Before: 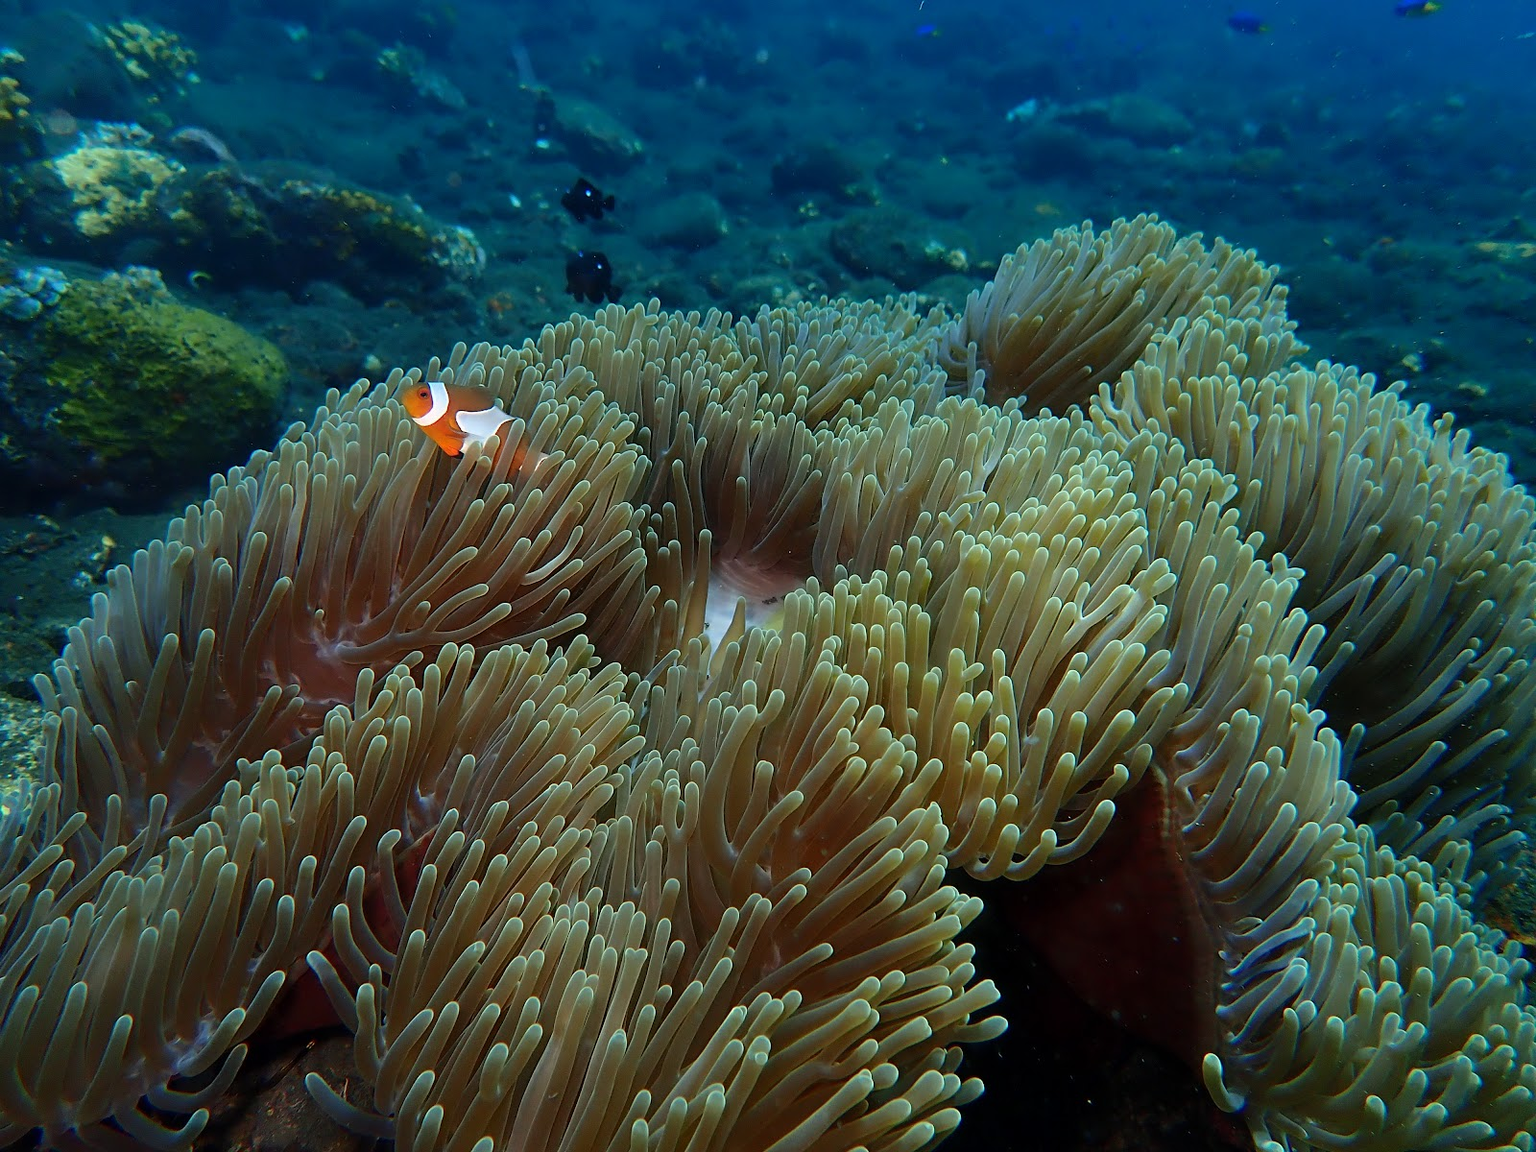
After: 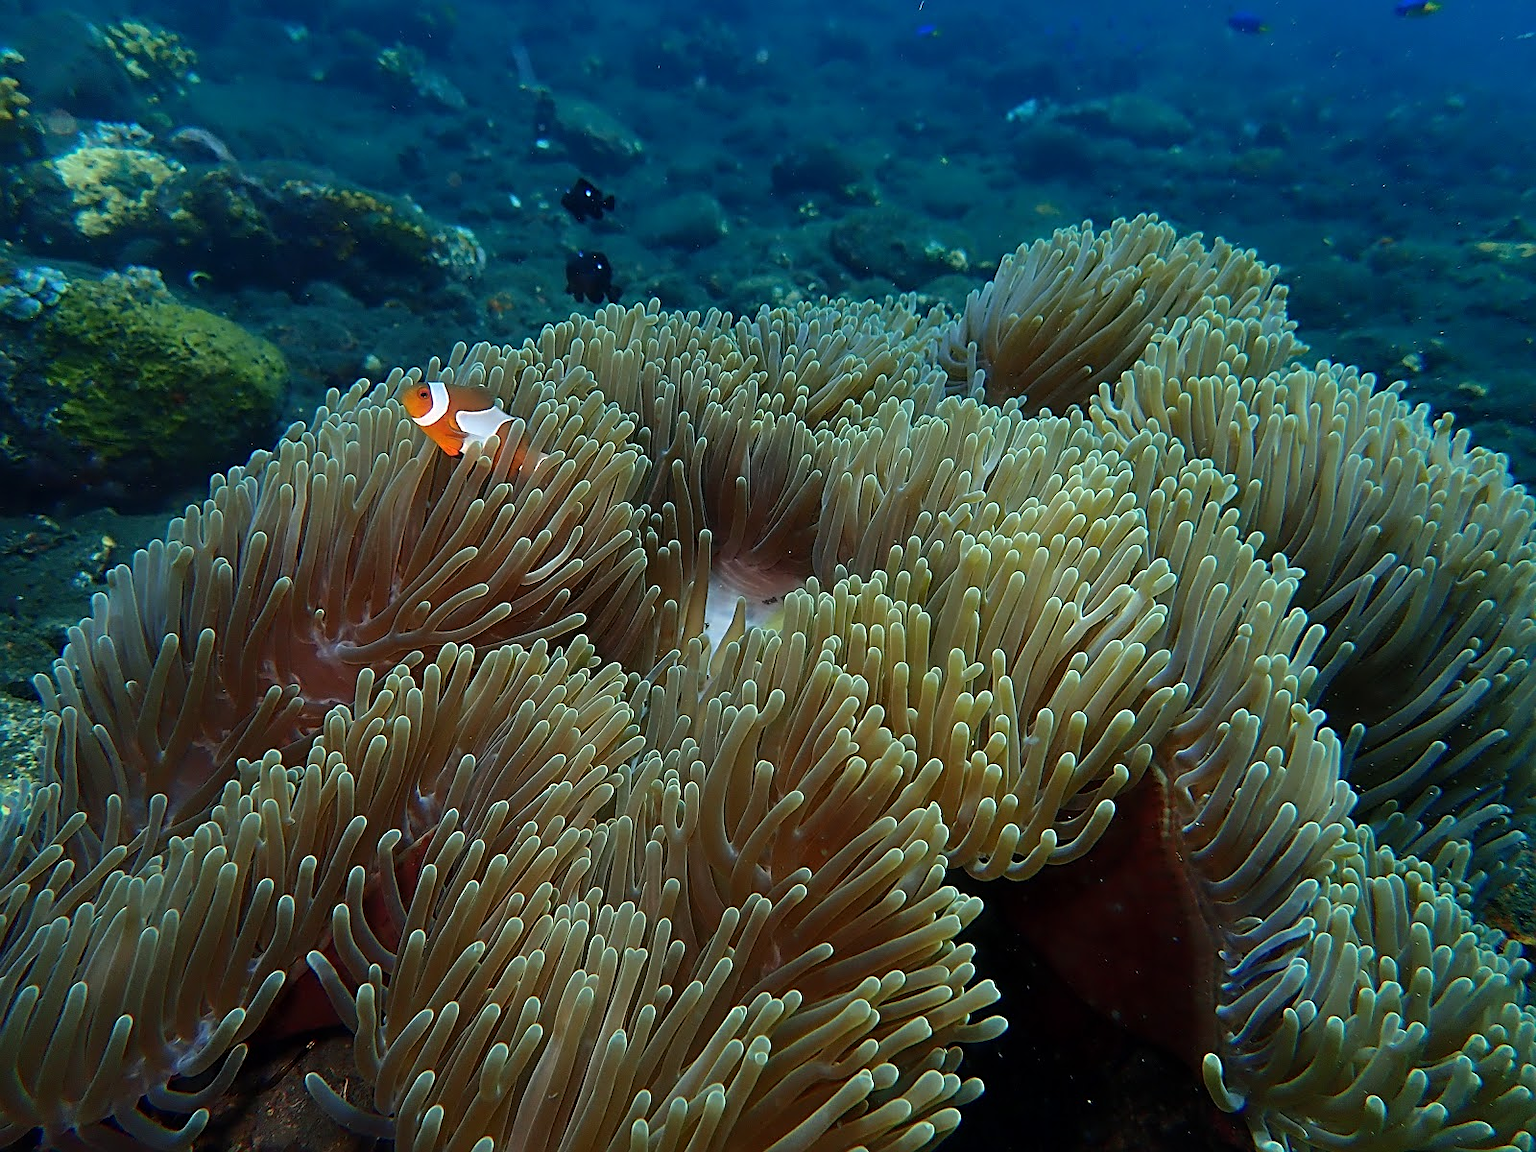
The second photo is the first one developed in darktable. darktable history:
shadows and highlights: radius 334.93, shadows 63.48, highlights 6.06, compress 87.7%, highlights color adjustment 39.73%, soften with gaussian
sharpen: on, module defaults
